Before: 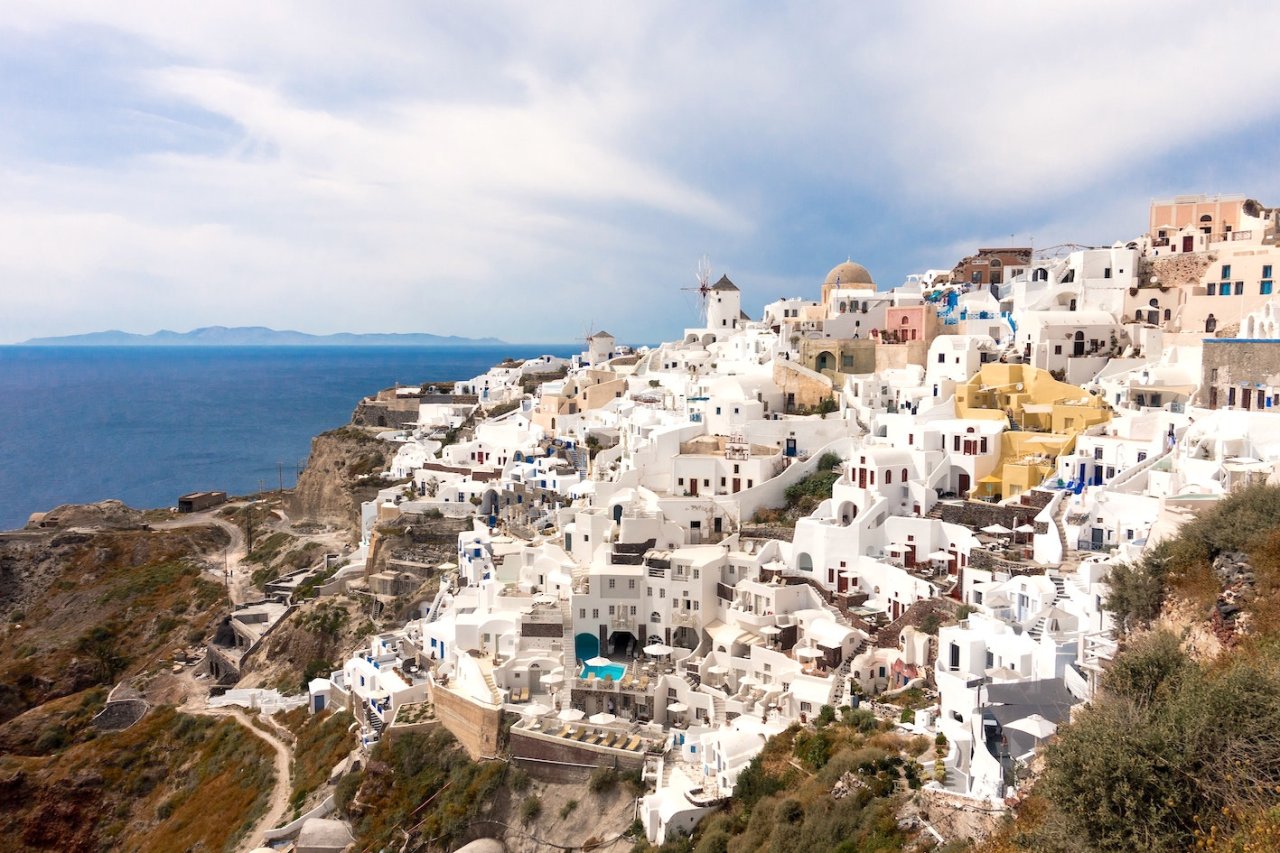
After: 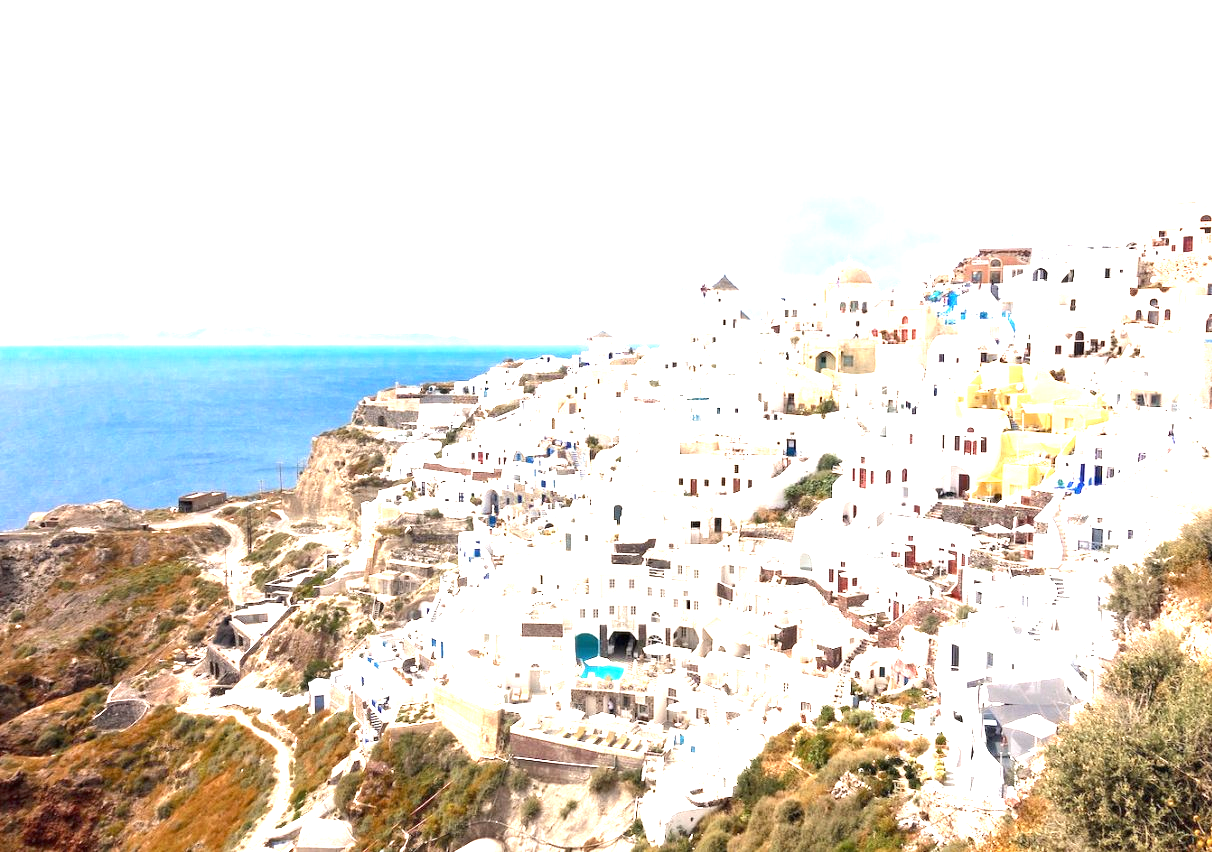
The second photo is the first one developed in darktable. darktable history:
crop and rotate: left 0%, right 5.306%
exposure: black level correction 0, exposure 1.884 EV, compensate highlight preservation false
